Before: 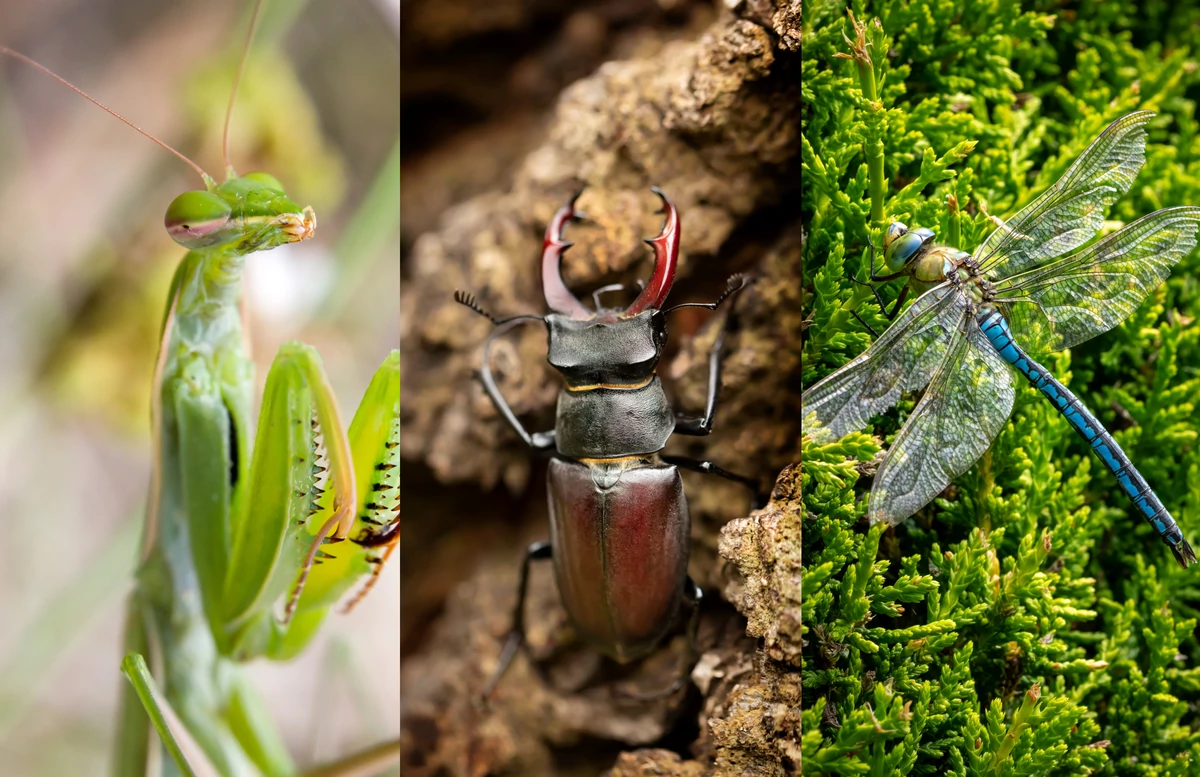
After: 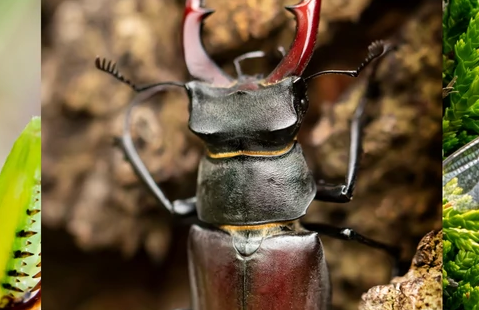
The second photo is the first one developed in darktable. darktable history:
color balance: mode lift, gamma, gain (sRGB)
crop: left 30%, top 30%, right 30%, bottom 30%
